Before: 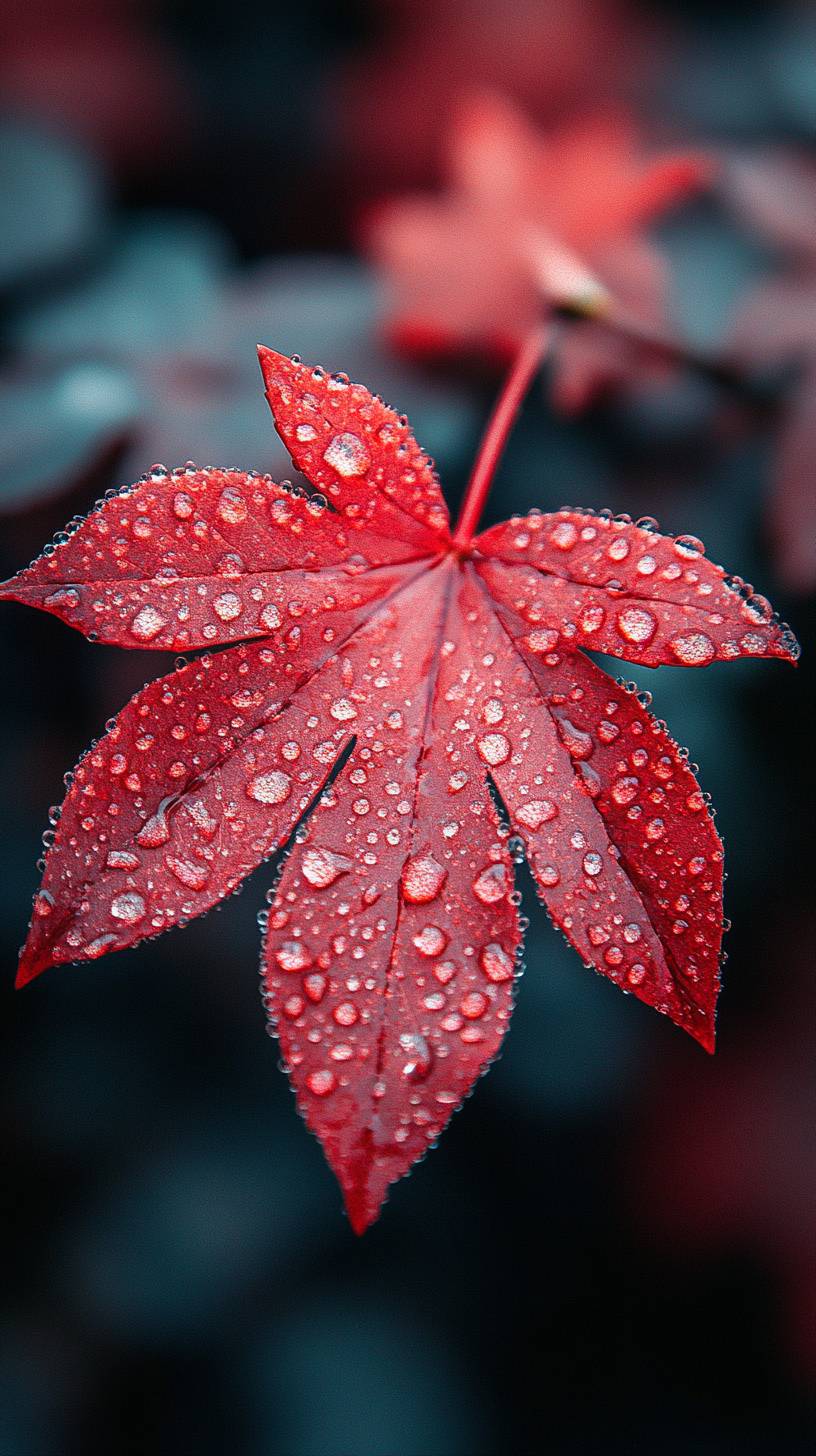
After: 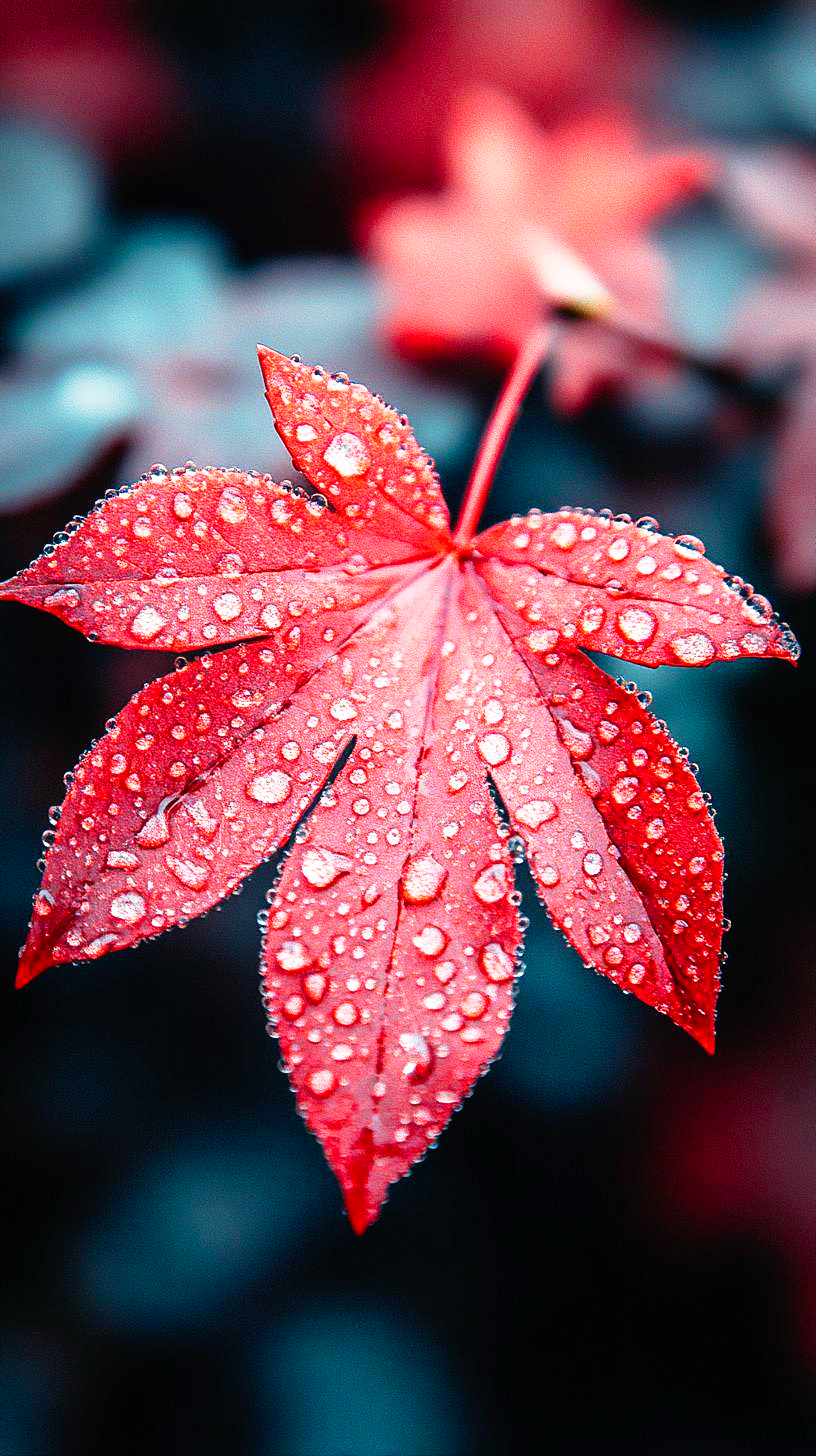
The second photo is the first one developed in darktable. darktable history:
exposure: compensate exposure bias true, compensate highlight preservation false
base curve: curves: ch0 [(0, 0) (0.012, 0.01) (0.073, 0.168) (0.31, 0.711) (0.645, 0.957) (1, 1)], preserve colors none
